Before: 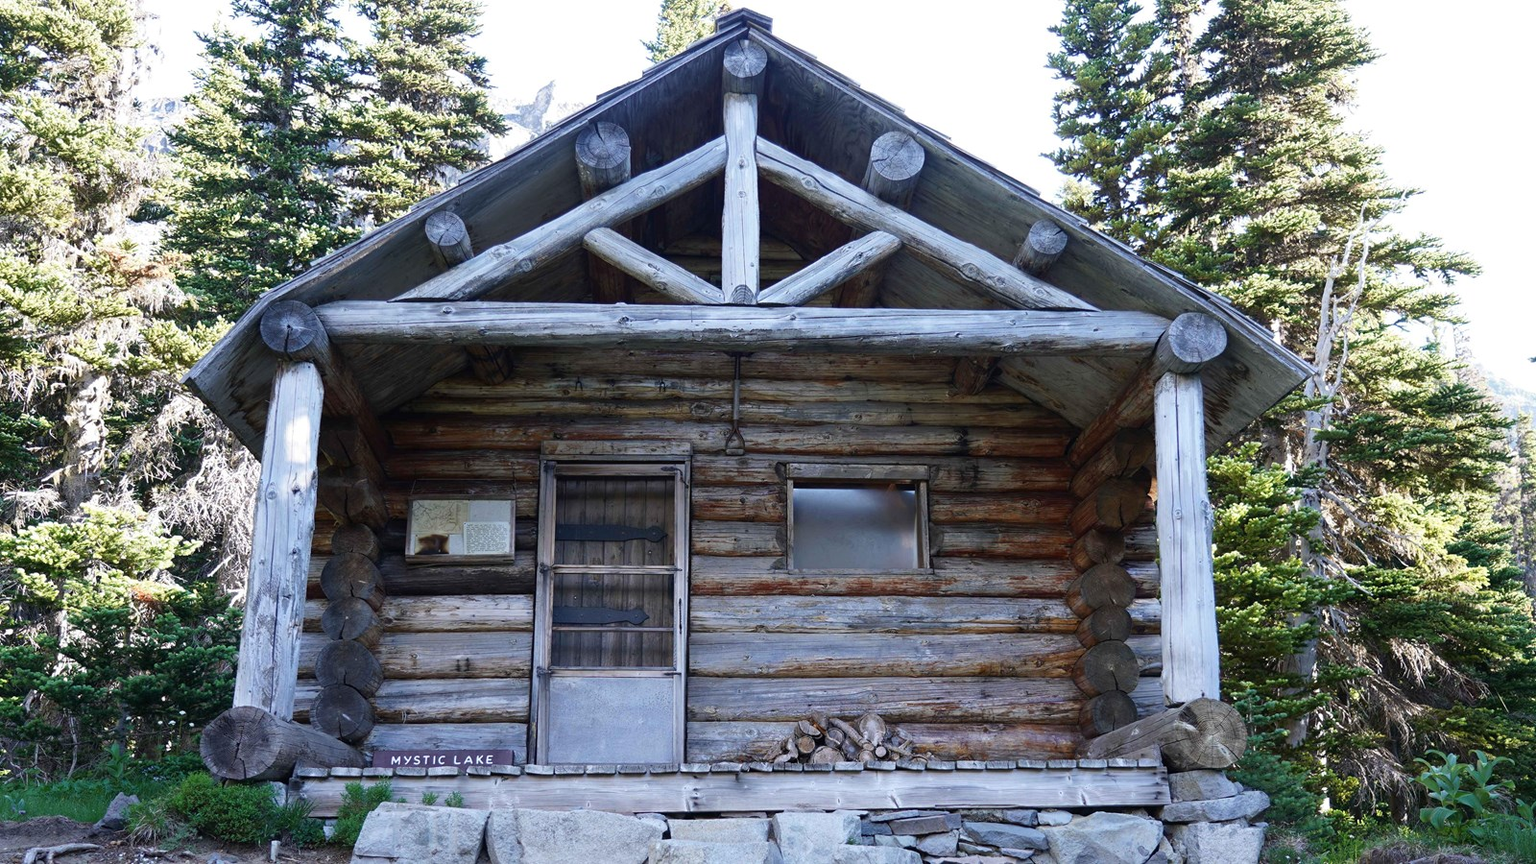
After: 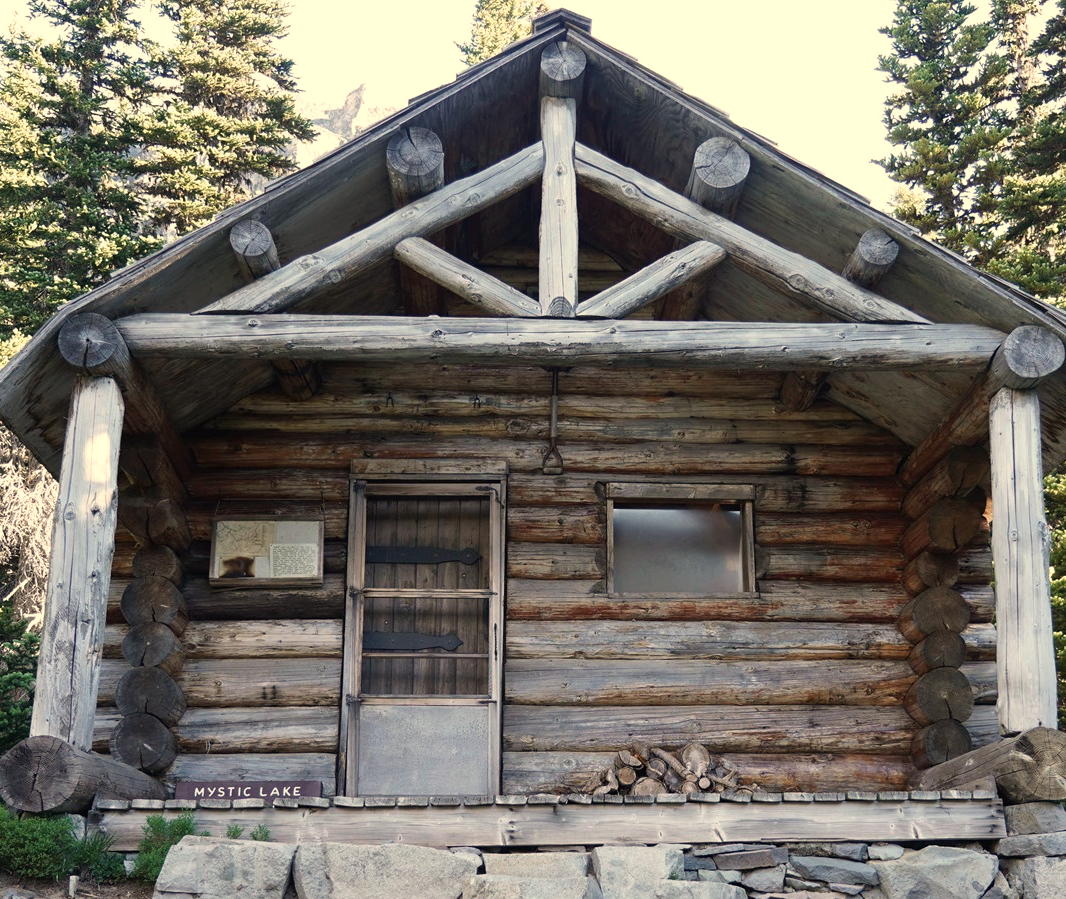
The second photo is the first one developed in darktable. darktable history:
white balance: red 1.123, blue 0.83
crop and rotate: left 13.409%, right 19.924%
color contrast: green-magenta contrast 0.84, blue-yellow contrast 0.86
